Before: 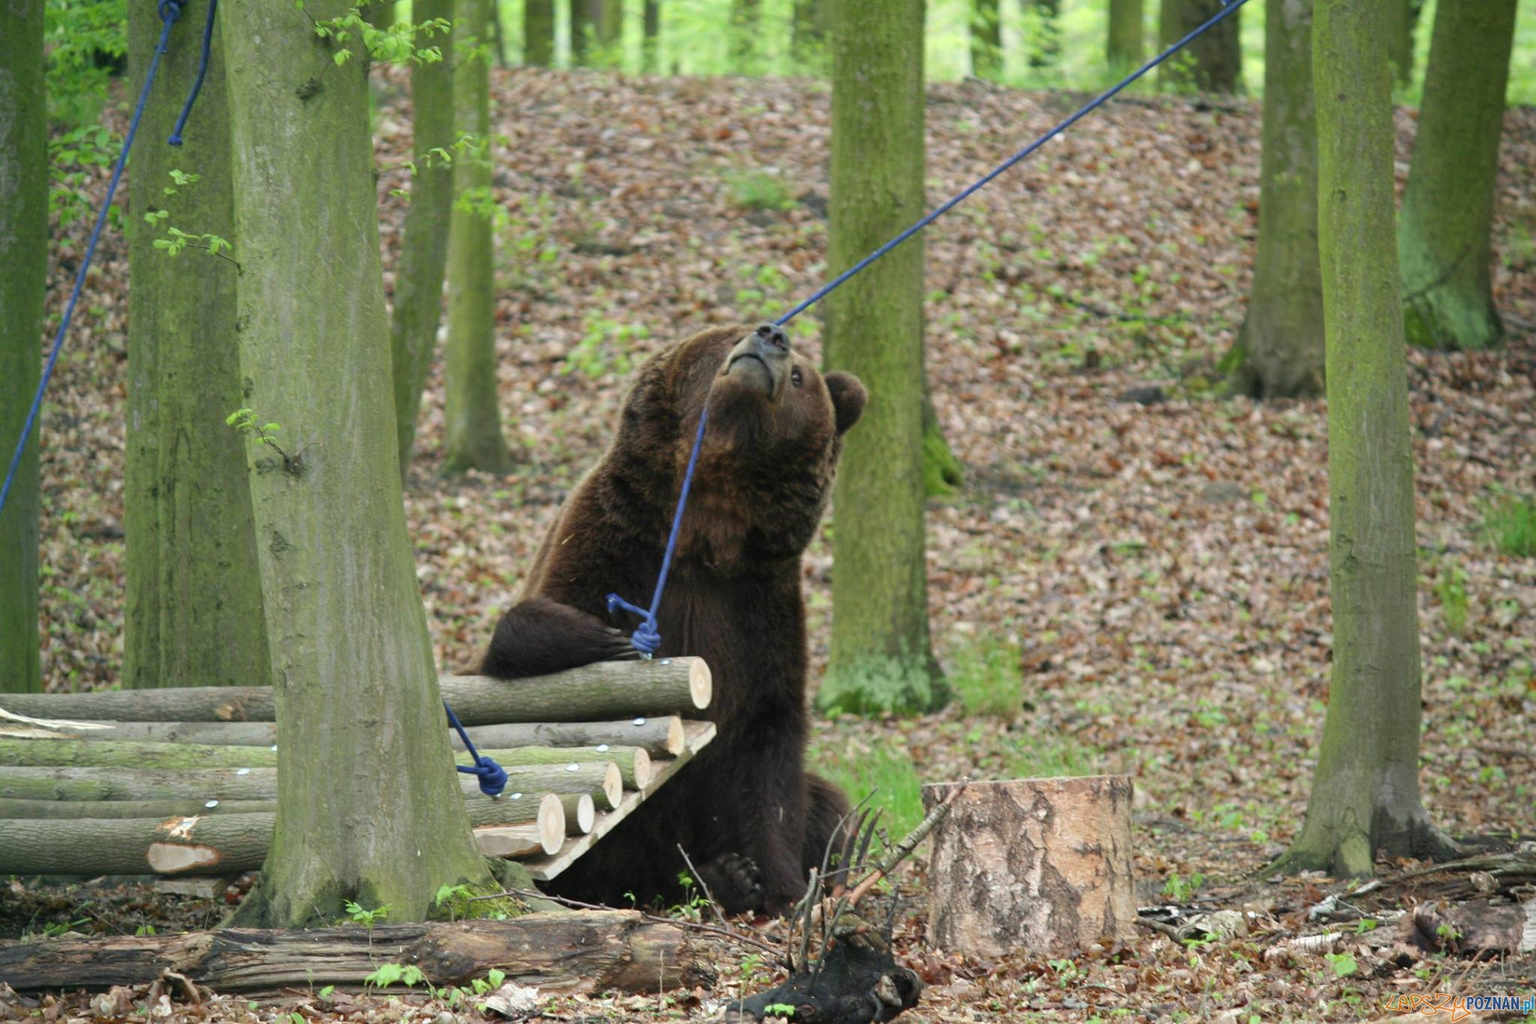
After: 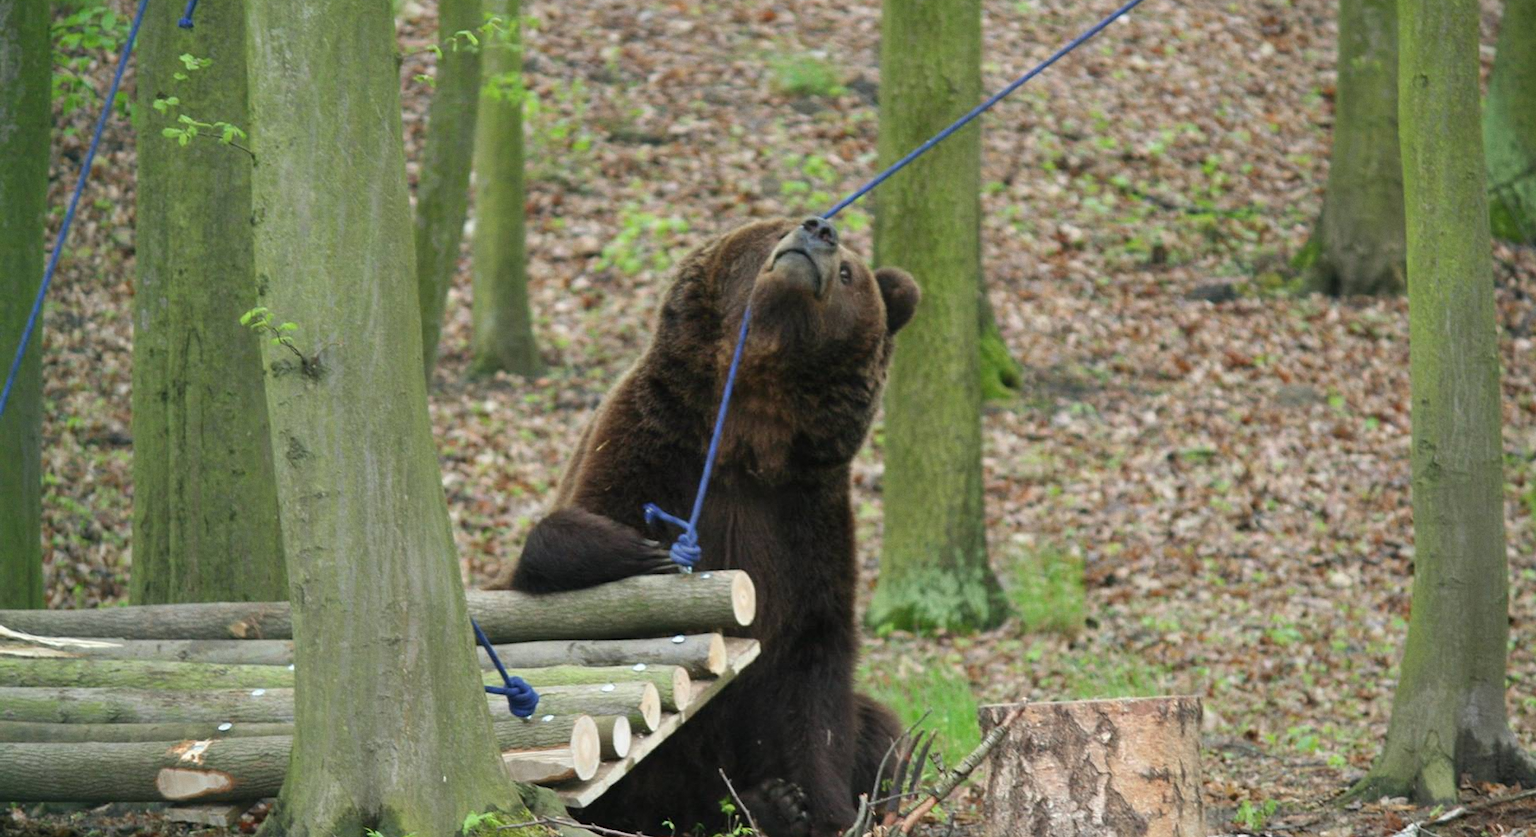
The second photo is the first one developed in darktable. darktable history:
crop and rotate: angle 0.03°, top 11.643%, right 5.651%, bottom 11.189%
white balance: emerald 1
grain: coarseness 0.09 ISO, strength 10%
